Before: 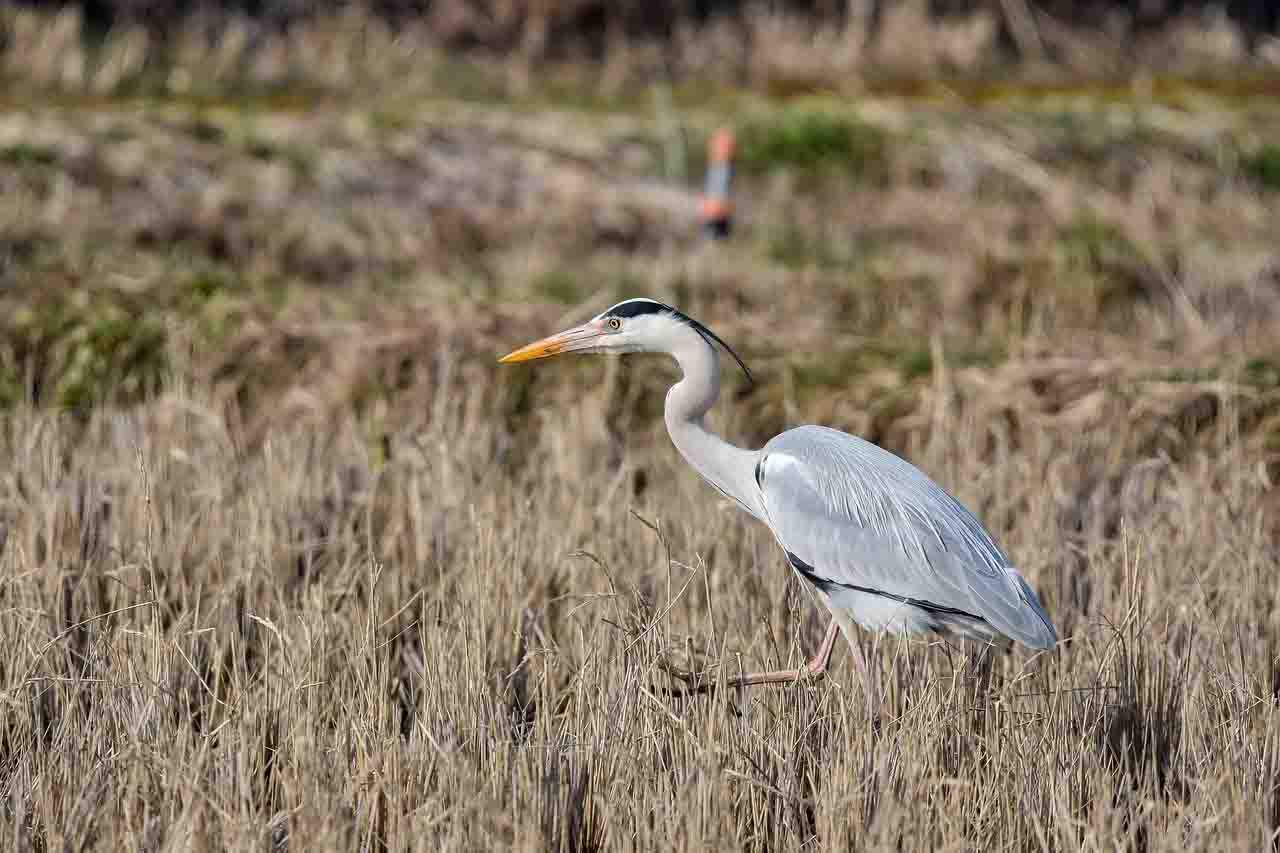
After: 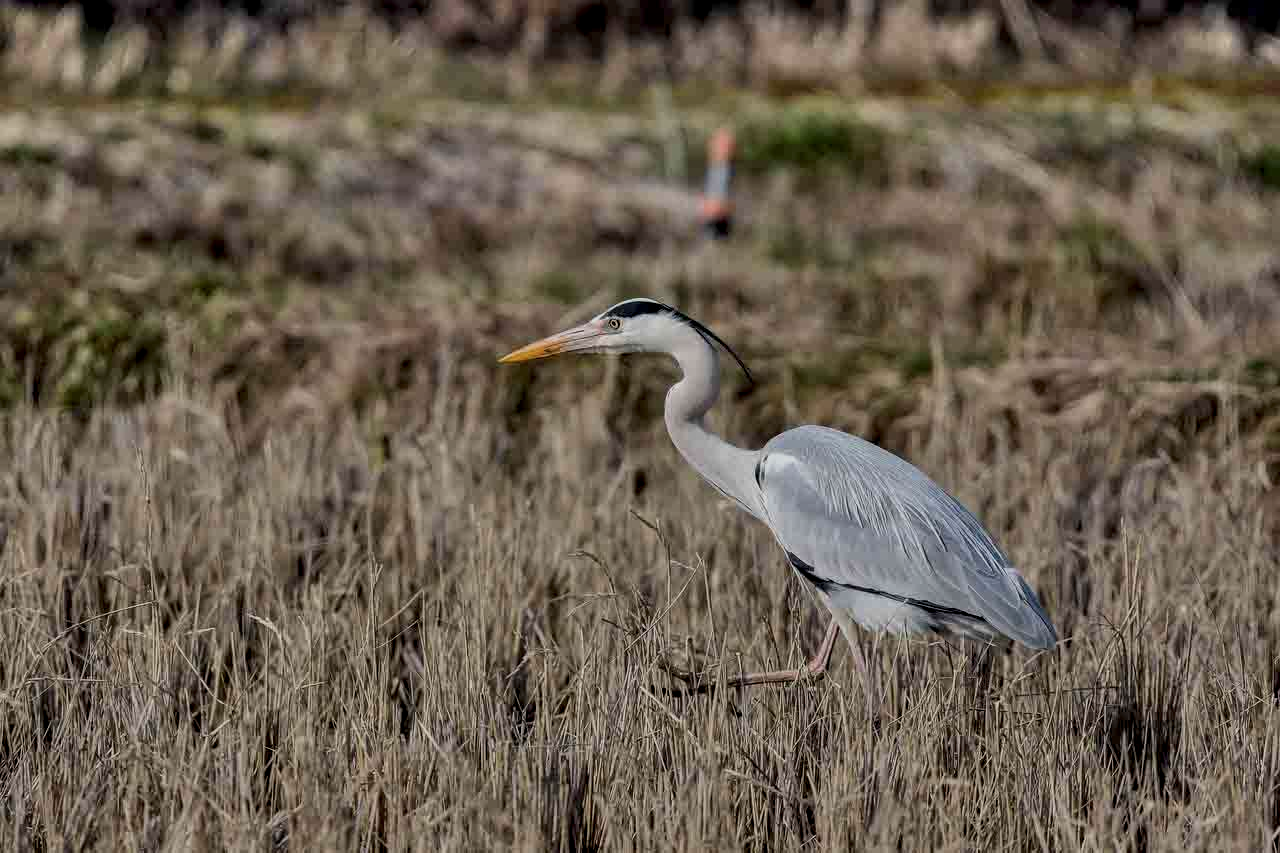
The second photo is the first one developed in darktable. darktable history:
shadows and highlights: low approximation 0.01, soften with gaussian
exposure: exposure -0.968 EV, compensate exposure bias true, compensate highlight preservation false
local contrast: detail 134%, midtone range 0.745
